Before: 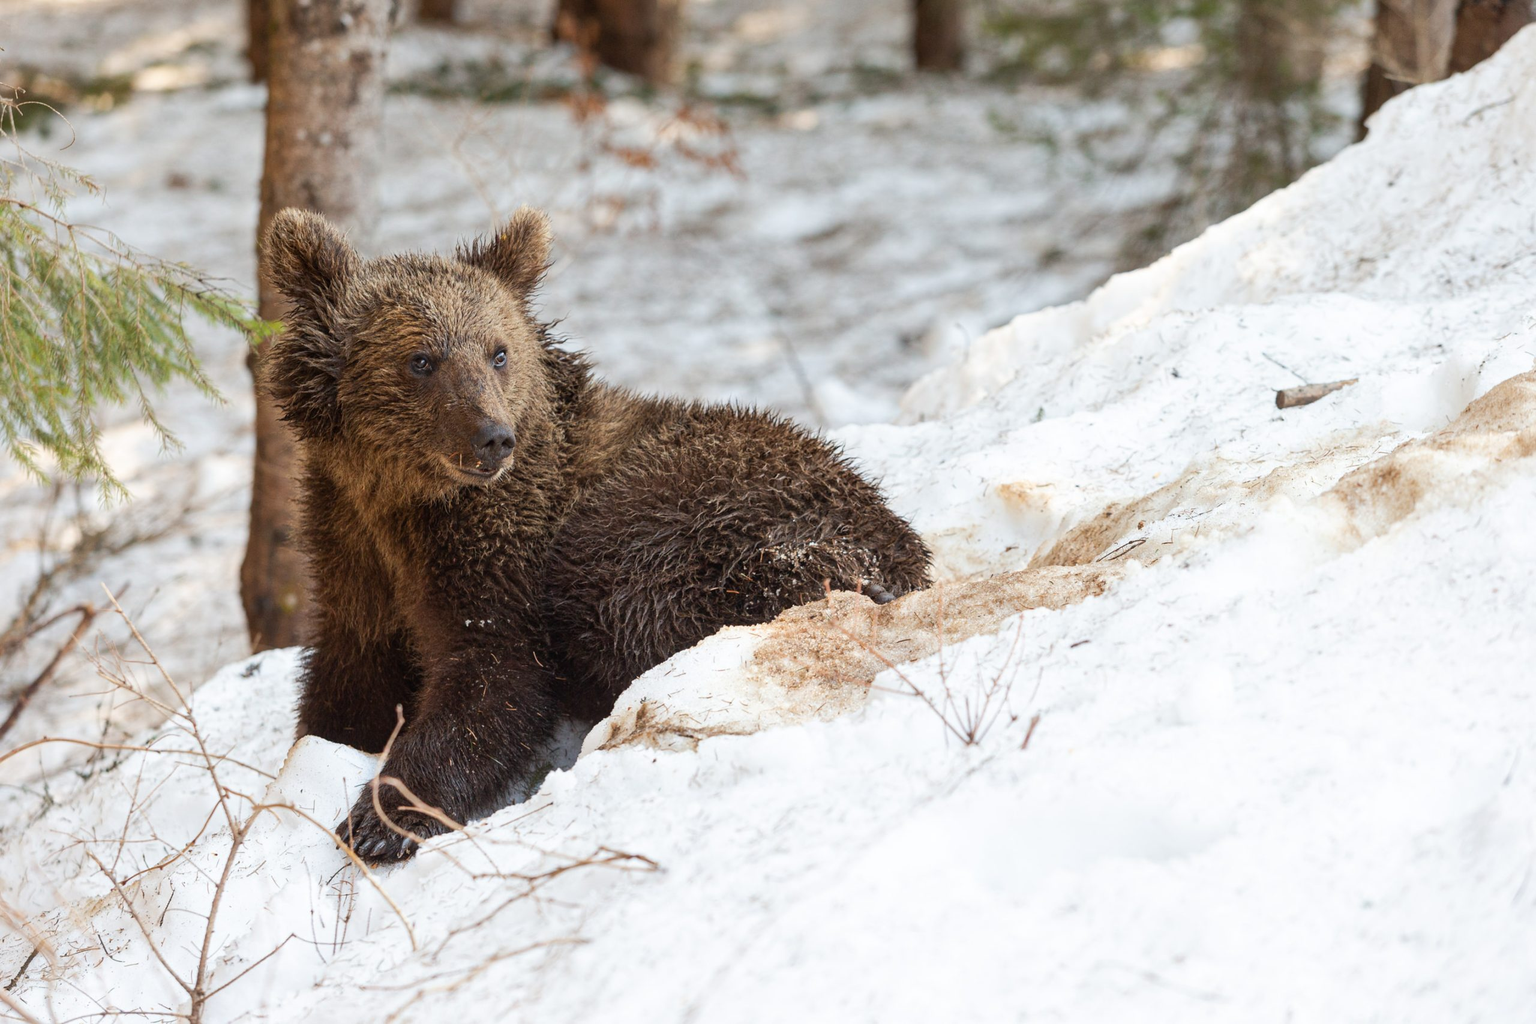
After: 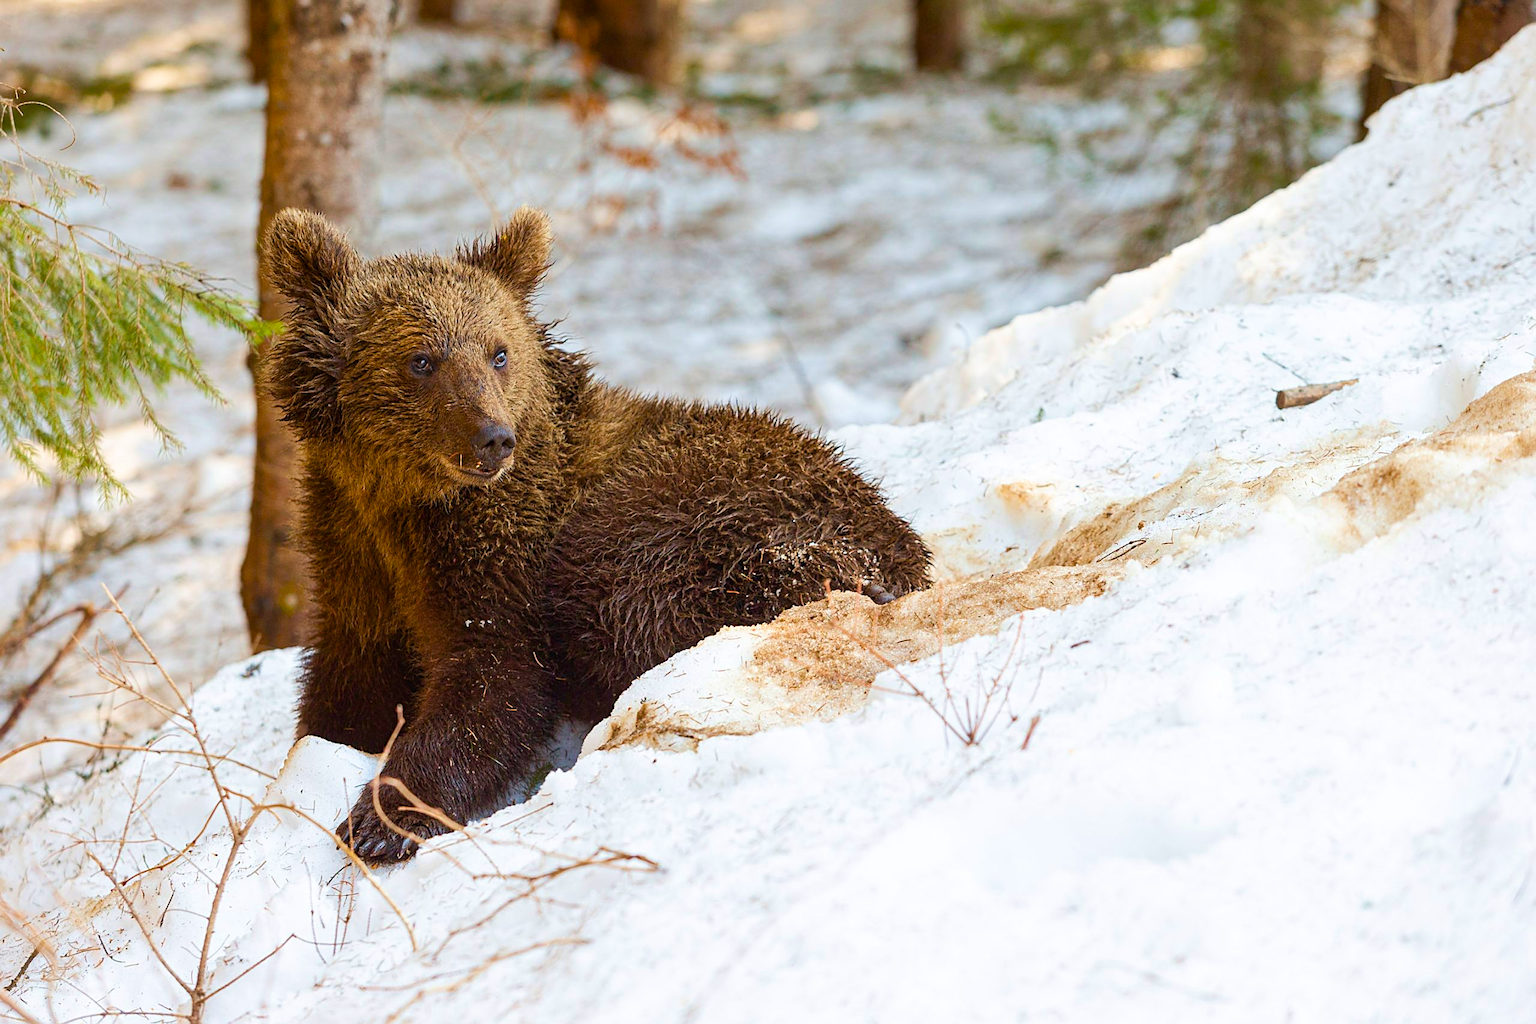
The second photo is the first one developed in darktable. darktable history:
color balance rgb: perceptual saturation grading › global saturation 20%, perceptual saturation grading › highlights -25%, perceptual saturation grading › shadows 25%, global vibrance 50%
velvia: strength 27%
sharpen: on, module defaults
